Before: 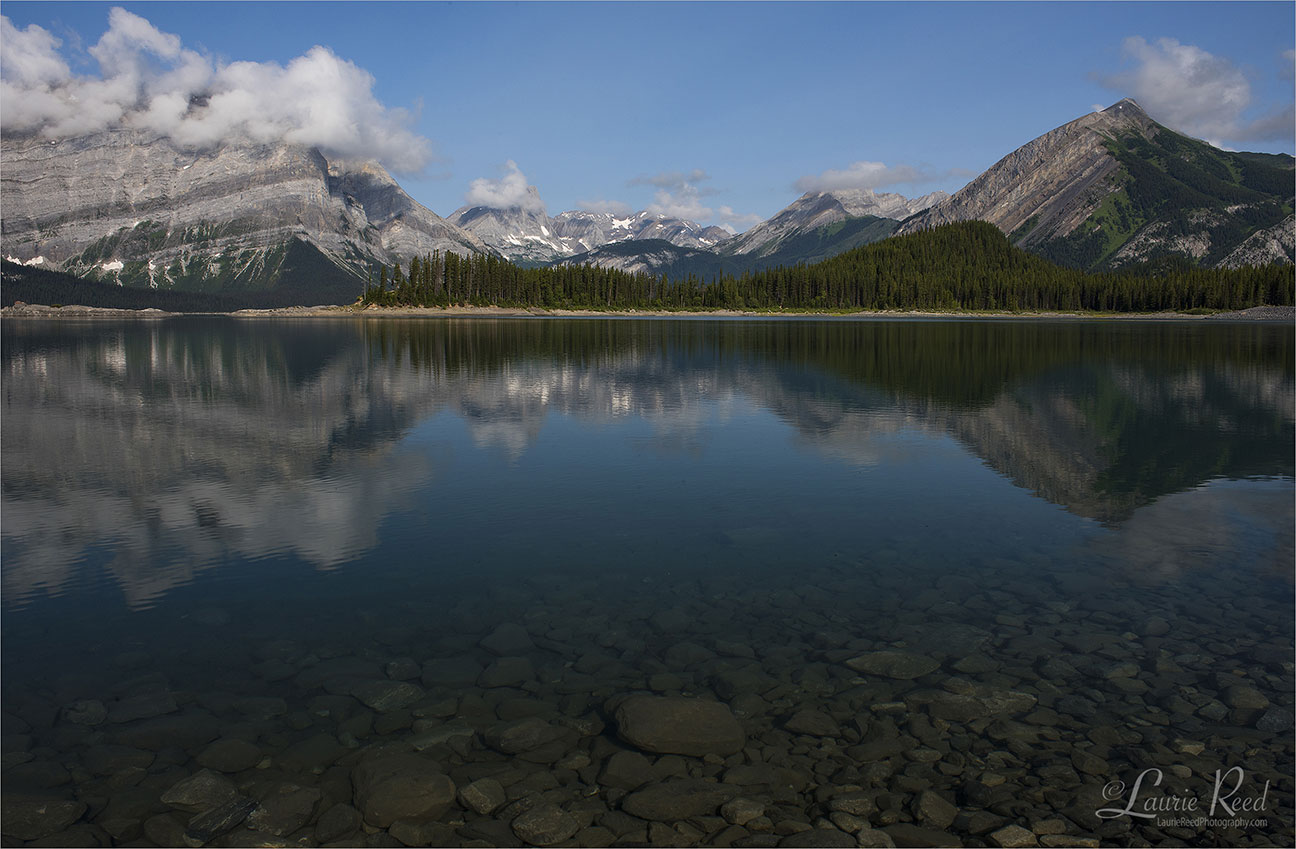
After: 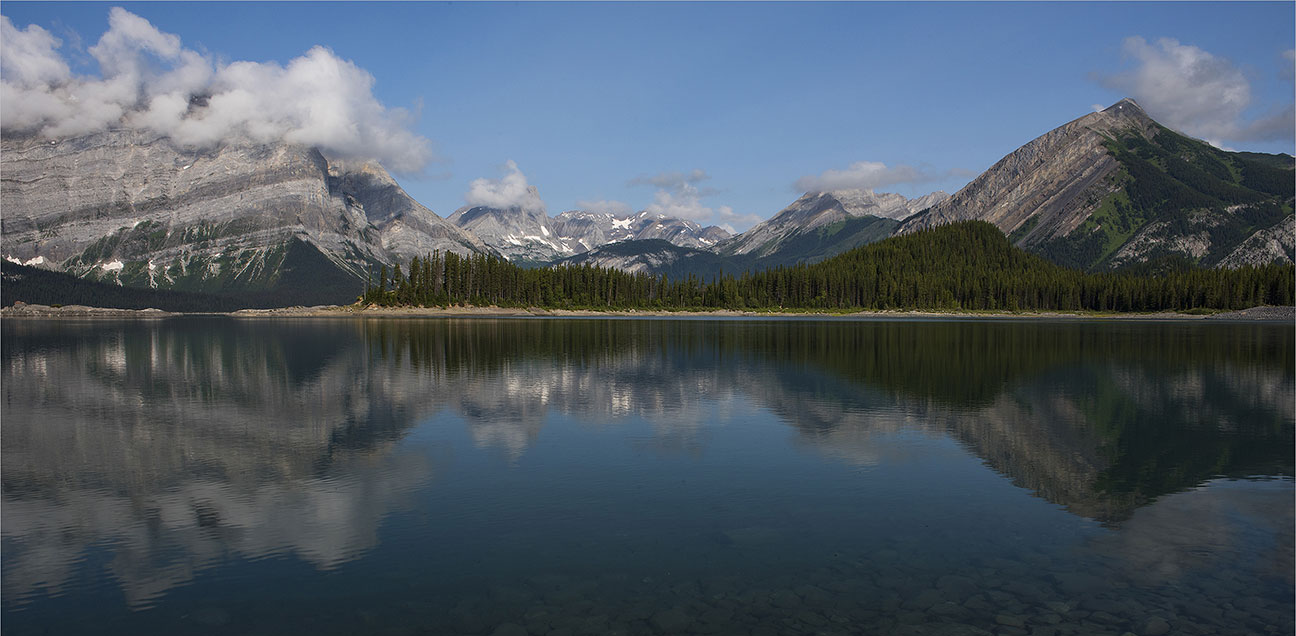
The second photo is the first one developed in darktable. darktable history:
crop: bottom 24.987%
